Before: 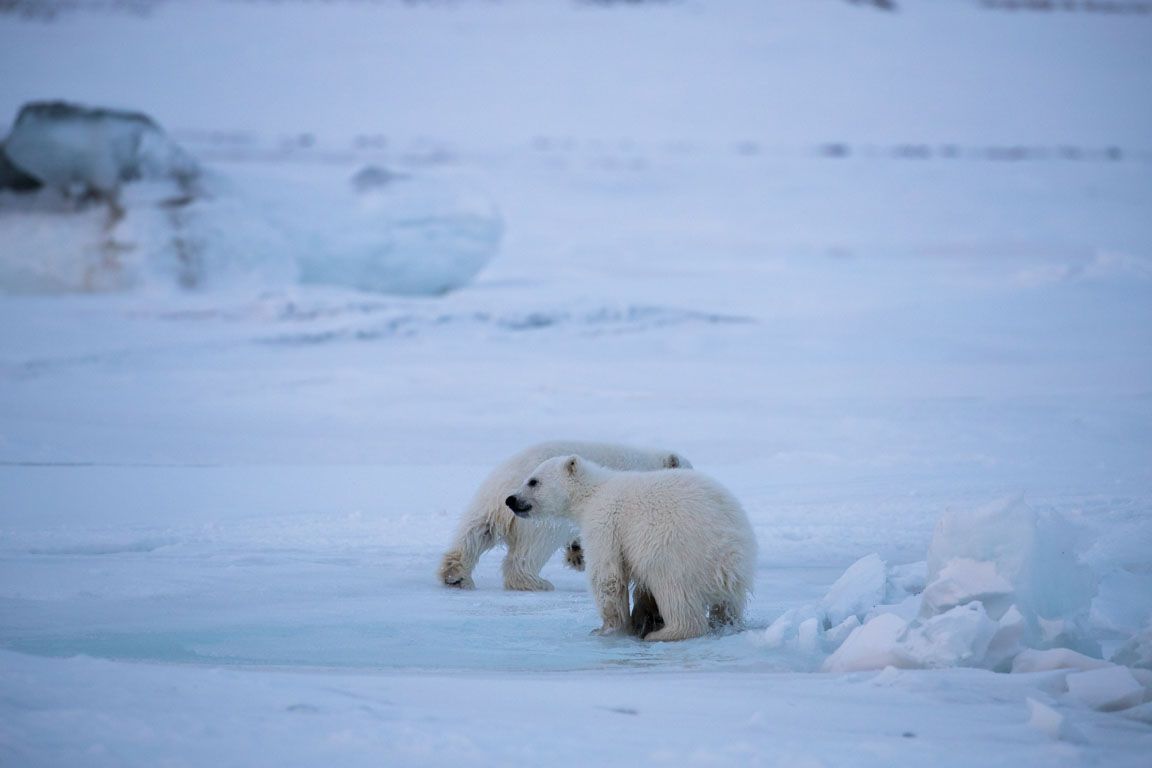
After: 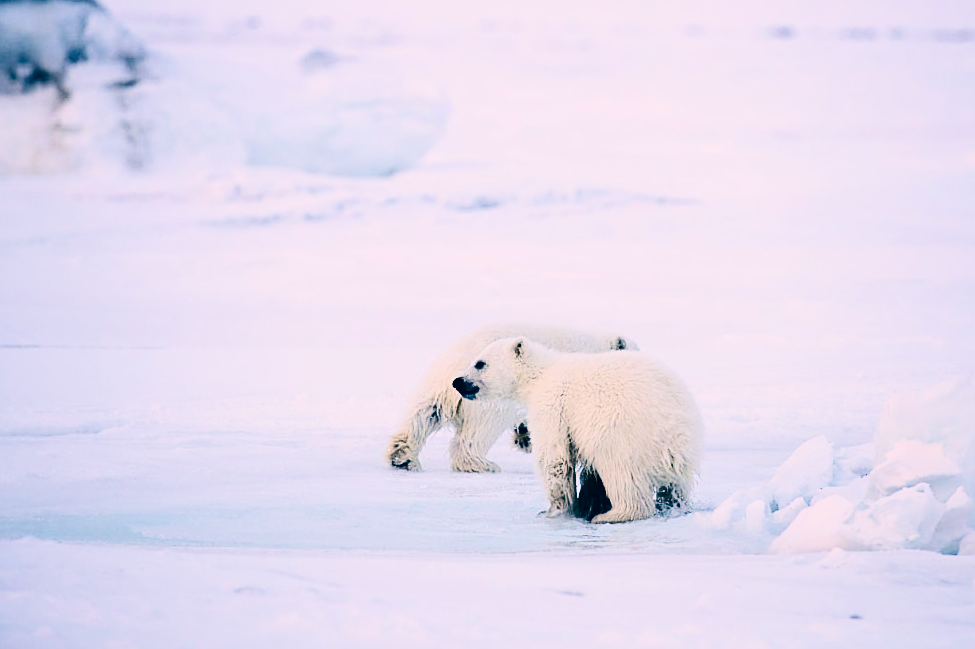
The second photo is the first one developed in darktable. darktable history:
color correction: highlights a* 10.3, highlights b* 14.35, shadows a* -9.86, shadows b* -14.89
crop and rotate: left 4.673%, top 15.396%, right 10.644%
exposure: black level correction 0, exposure 0.499 EV, compensate exposure bias true, compensate highlight preservation false
color balance rgb: shadows lift › chroma 2.032%, shadows lift › hue 220.96°, perceptual saturation grading › global saturation 27.289%, perceptual saturation grading › highlights -27.939%, perceptual saturation grading › mid-tones 15.311%, perceptual saturation grading › shadows 33.814%, perceptual brilliance grading › mid-tones 9.575%, perceptual brilliance grading › shadows 14.27%
filmic rgb: black relative exposure -7.65 EV, white relative exposure 4.56 EV, hardness 3.61, color science v6 (2022)
contrast brightness saturation: contrast 0.512, saturation -0.088
sharpen: on, module defaults
